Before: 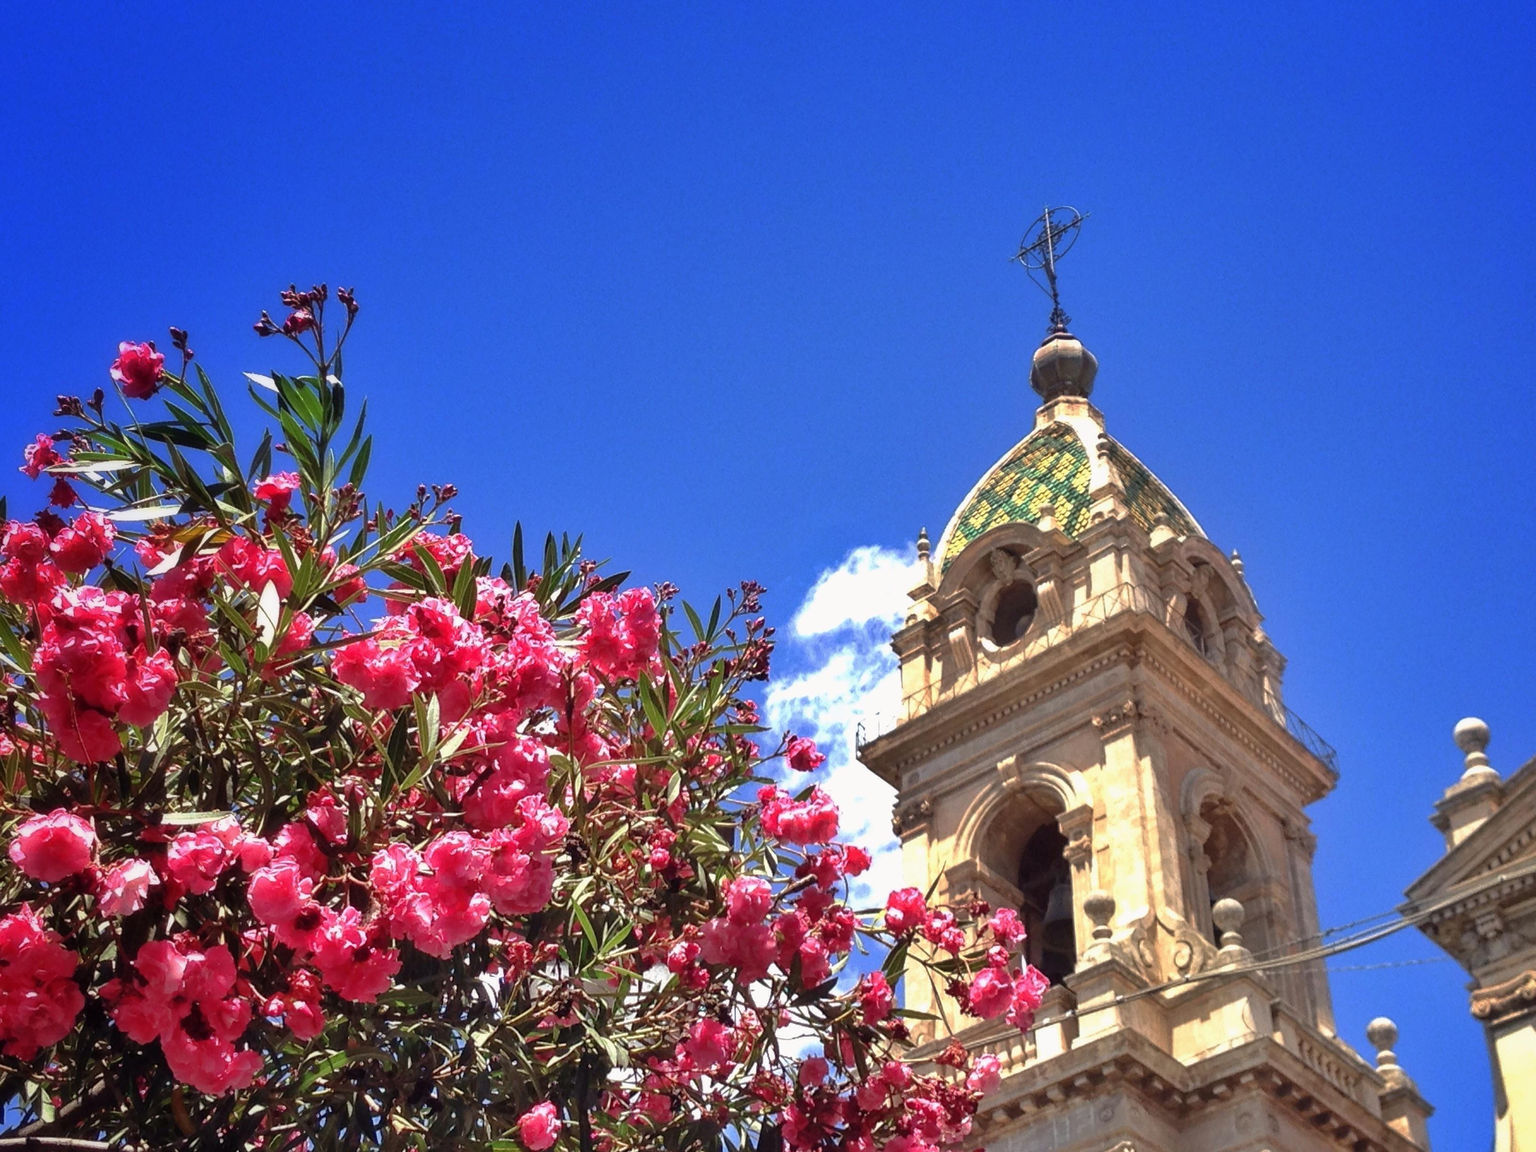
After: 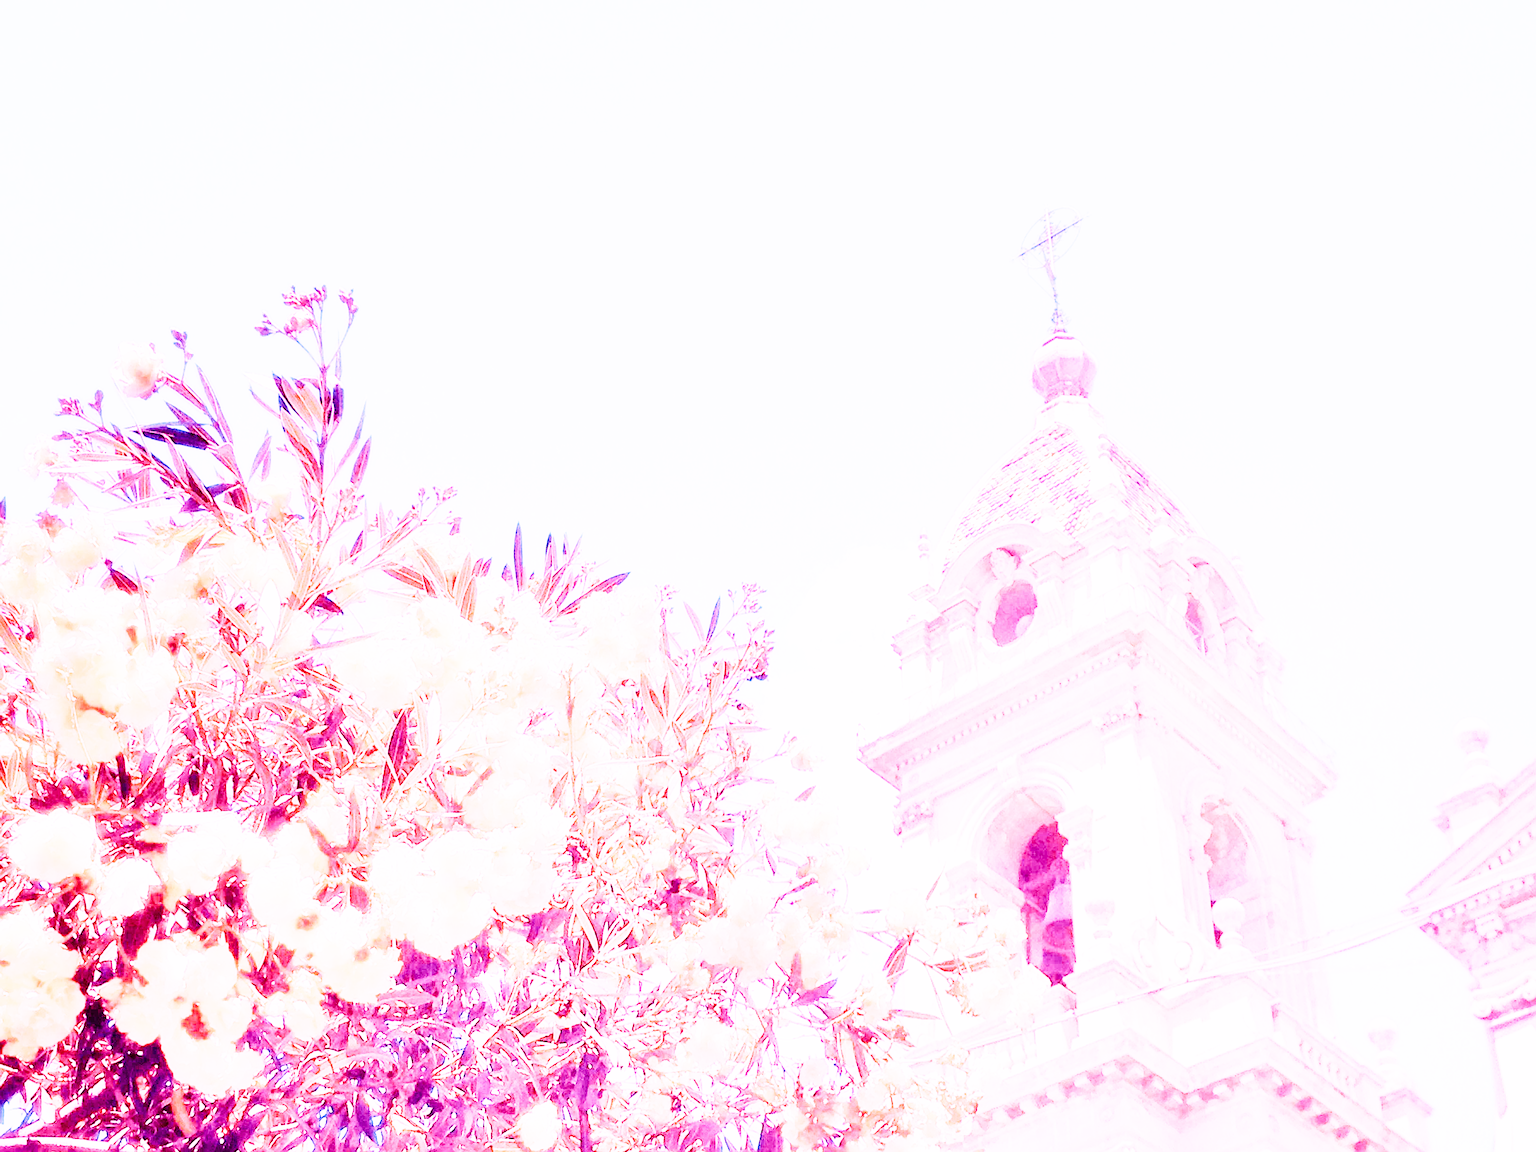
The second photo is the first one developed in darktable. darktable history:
sharpen: on, module defaults
white balance: red 8, blue 8
sigmoid: contrast 1.69, skew -0.23, preserve hue 0%, red attenuation 0.1, red rotation 0.035, green attenuation 0.1, green rotation -0.017, blue attenuation 0.15, blue rotation -0.052, base primaries Rec2020
